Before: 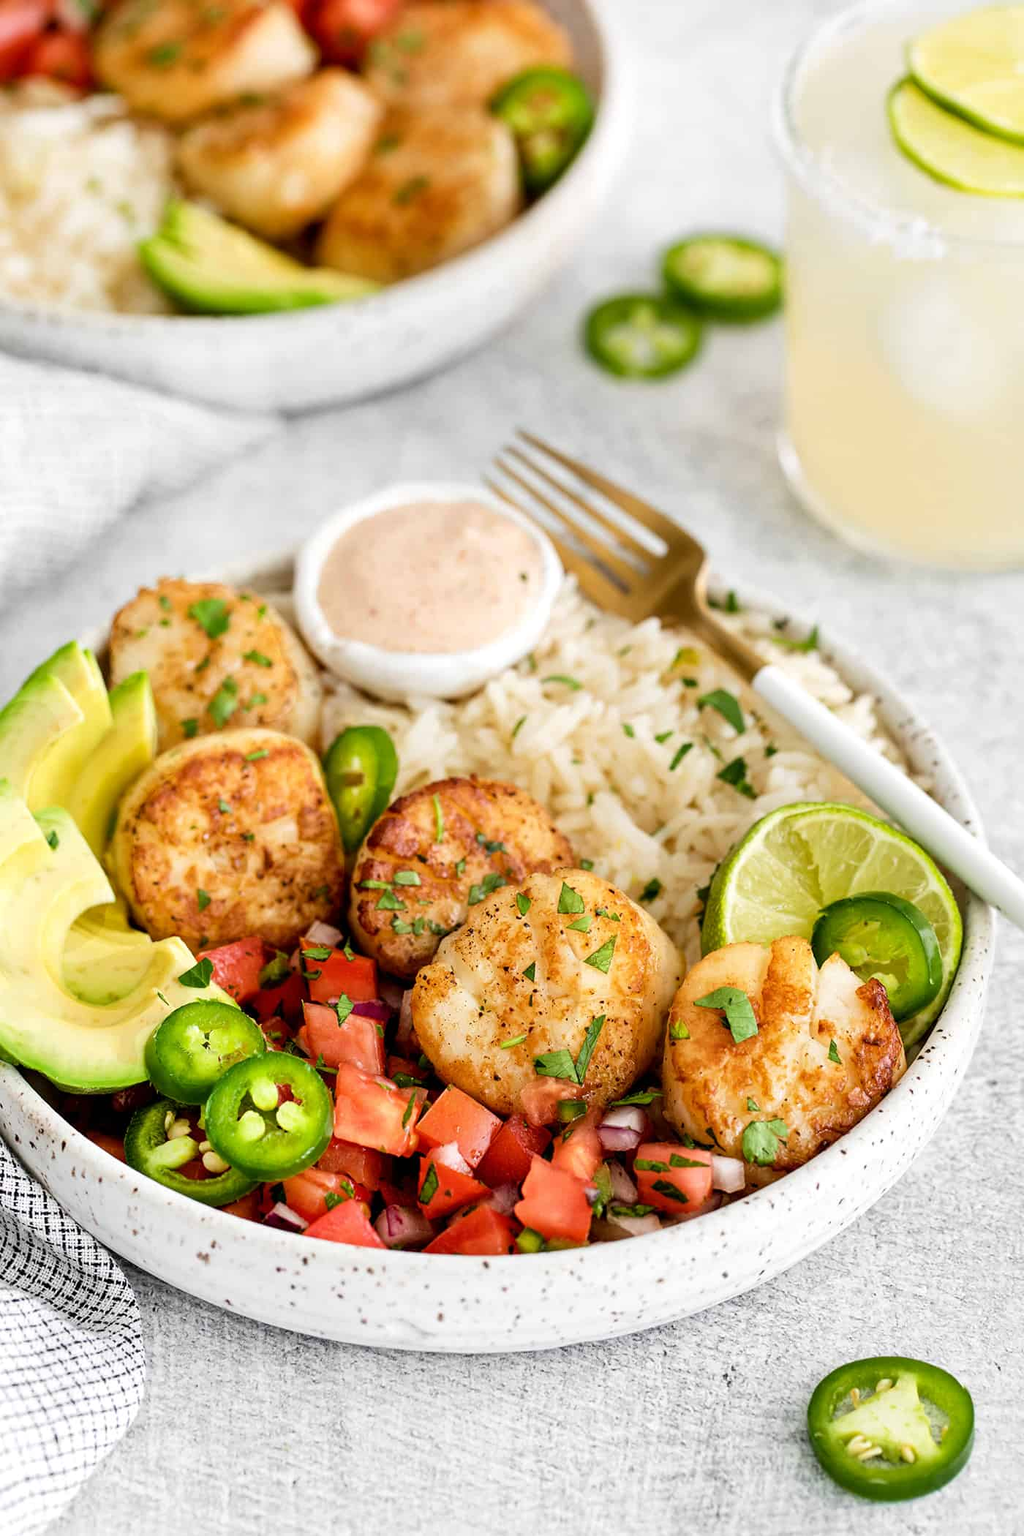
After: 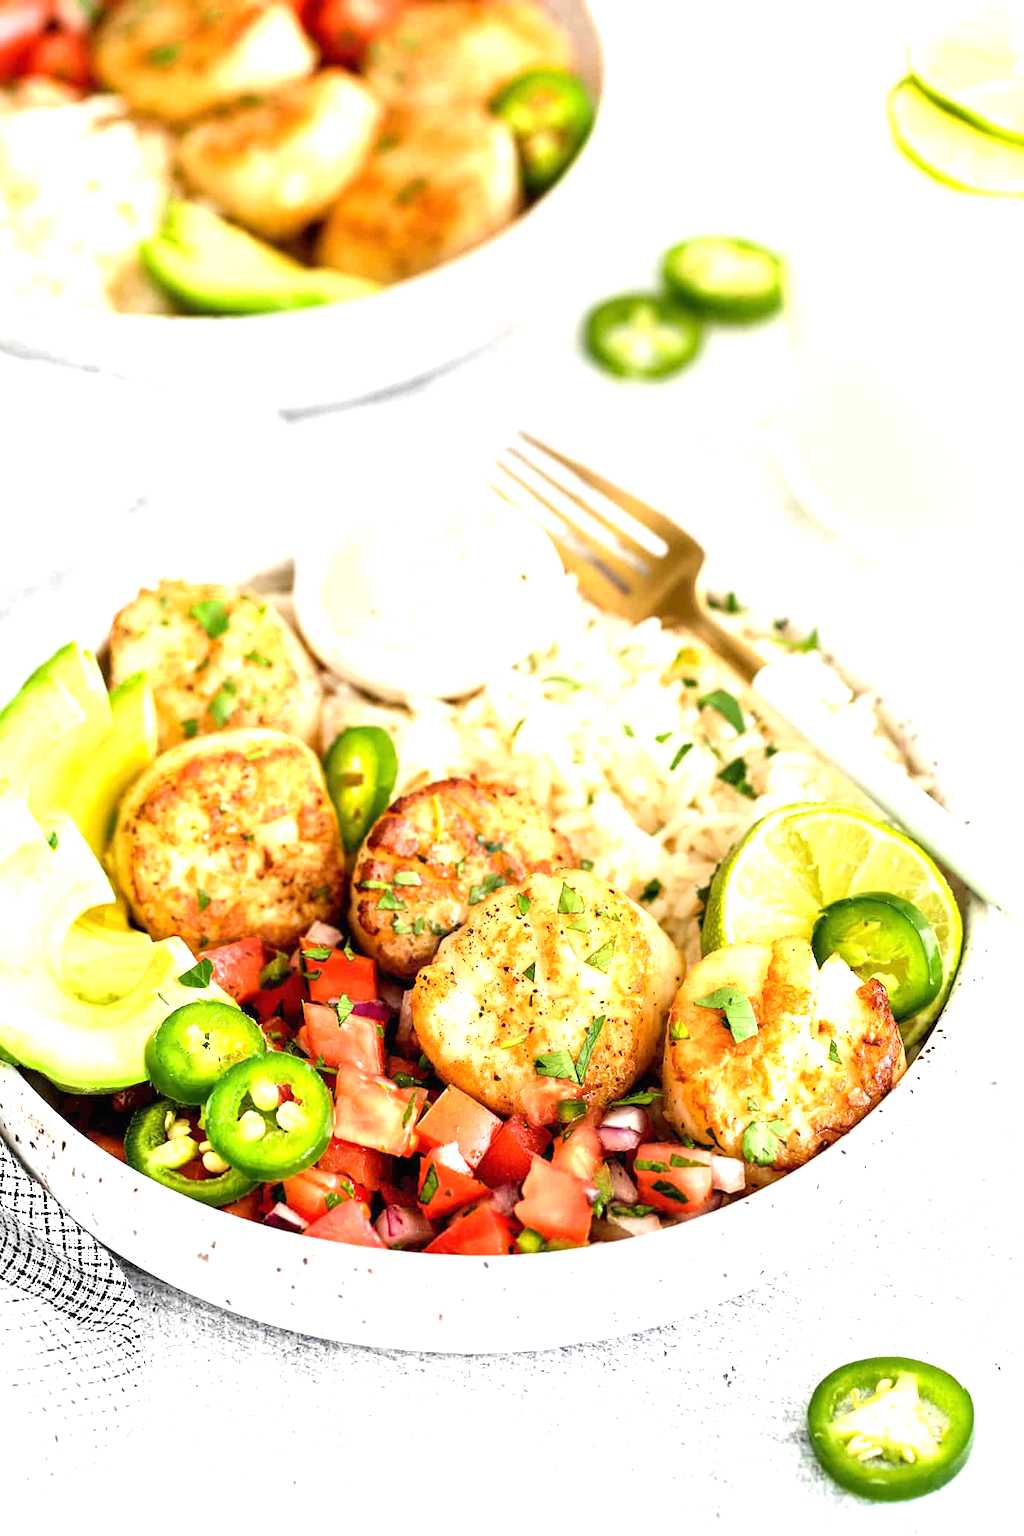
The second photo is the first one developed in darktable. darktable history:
exposure: black level correction 0, exposure 1.101 EV, compensate highlight preservation false
